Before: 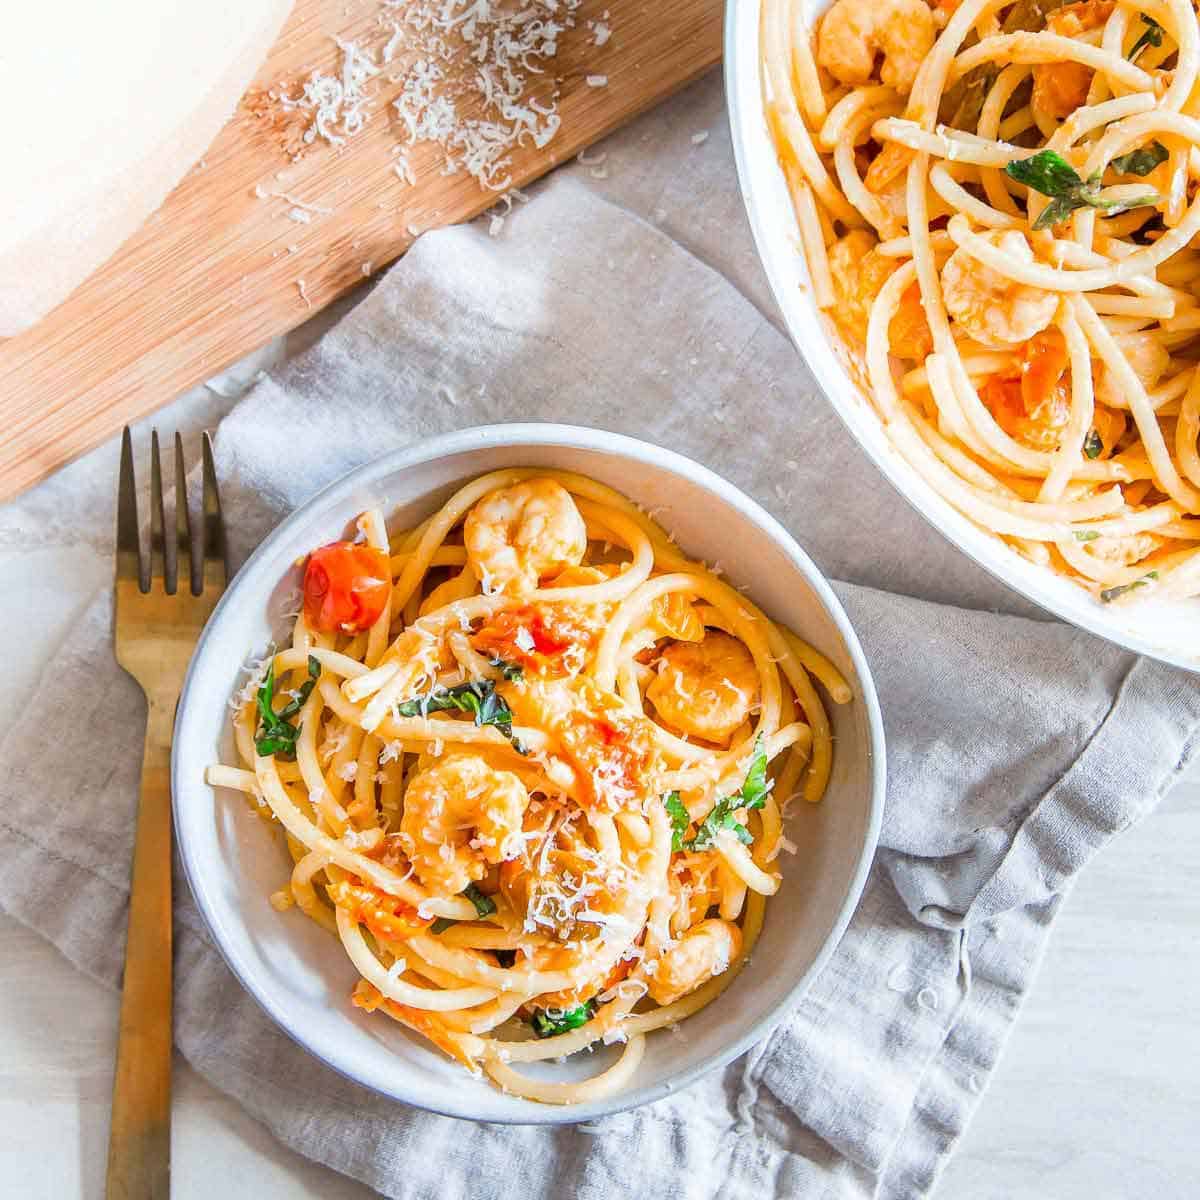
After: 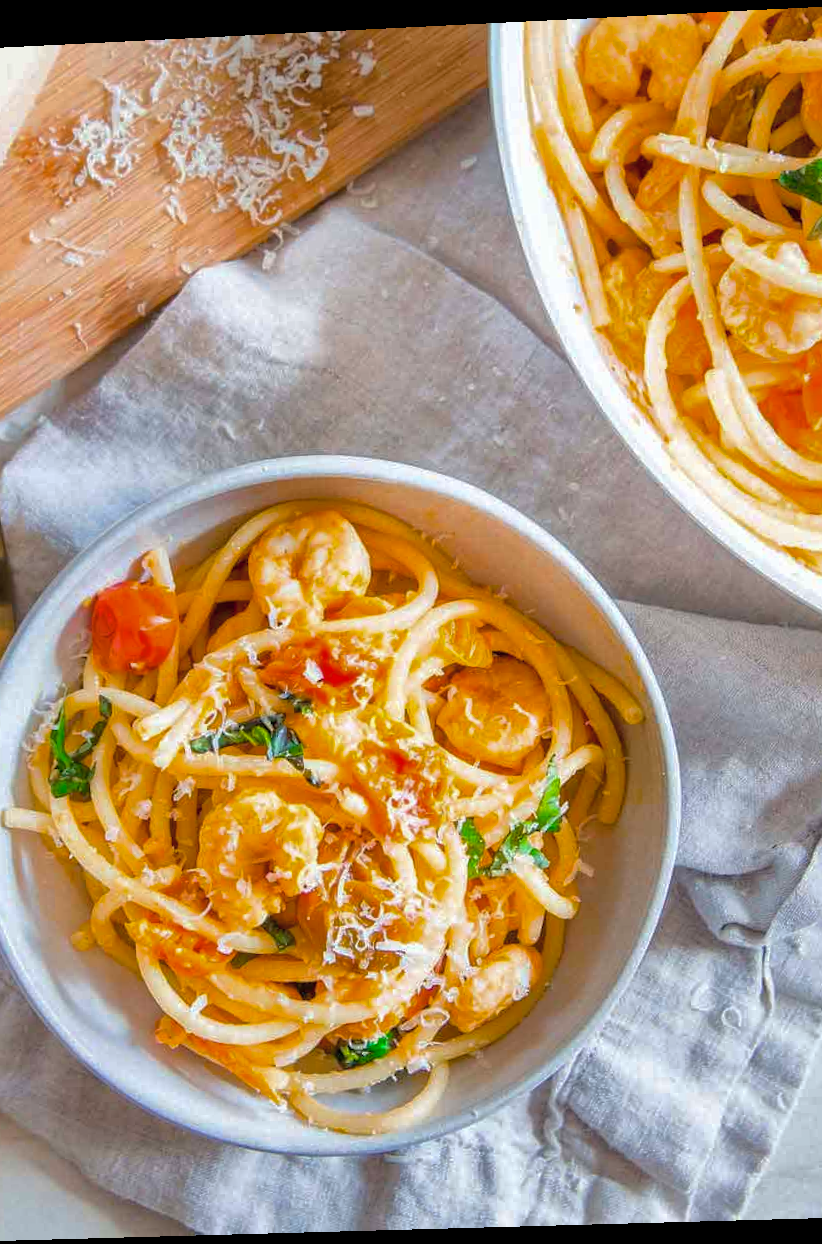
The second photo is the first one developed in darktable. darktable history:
color zones: curves: ch1 [(0, 0.469) (0.01, 0.469) (0.12, 0.446) (0.248, 0.469) (0.5, 0.5) (0.748, 0.5) (0.99, 0.469) (1, 0.469)]
crop and rotate: left 18.442%, right 15.508%
shadows and highlights: shadows 40, highlights -60
rotate and perspective: rotation -2.22°, lens shift (horizontal) -0.022, automatic cropping off
color balance rgb: perceptual saturation grading › global saturation 20%, global vibrance 20%
